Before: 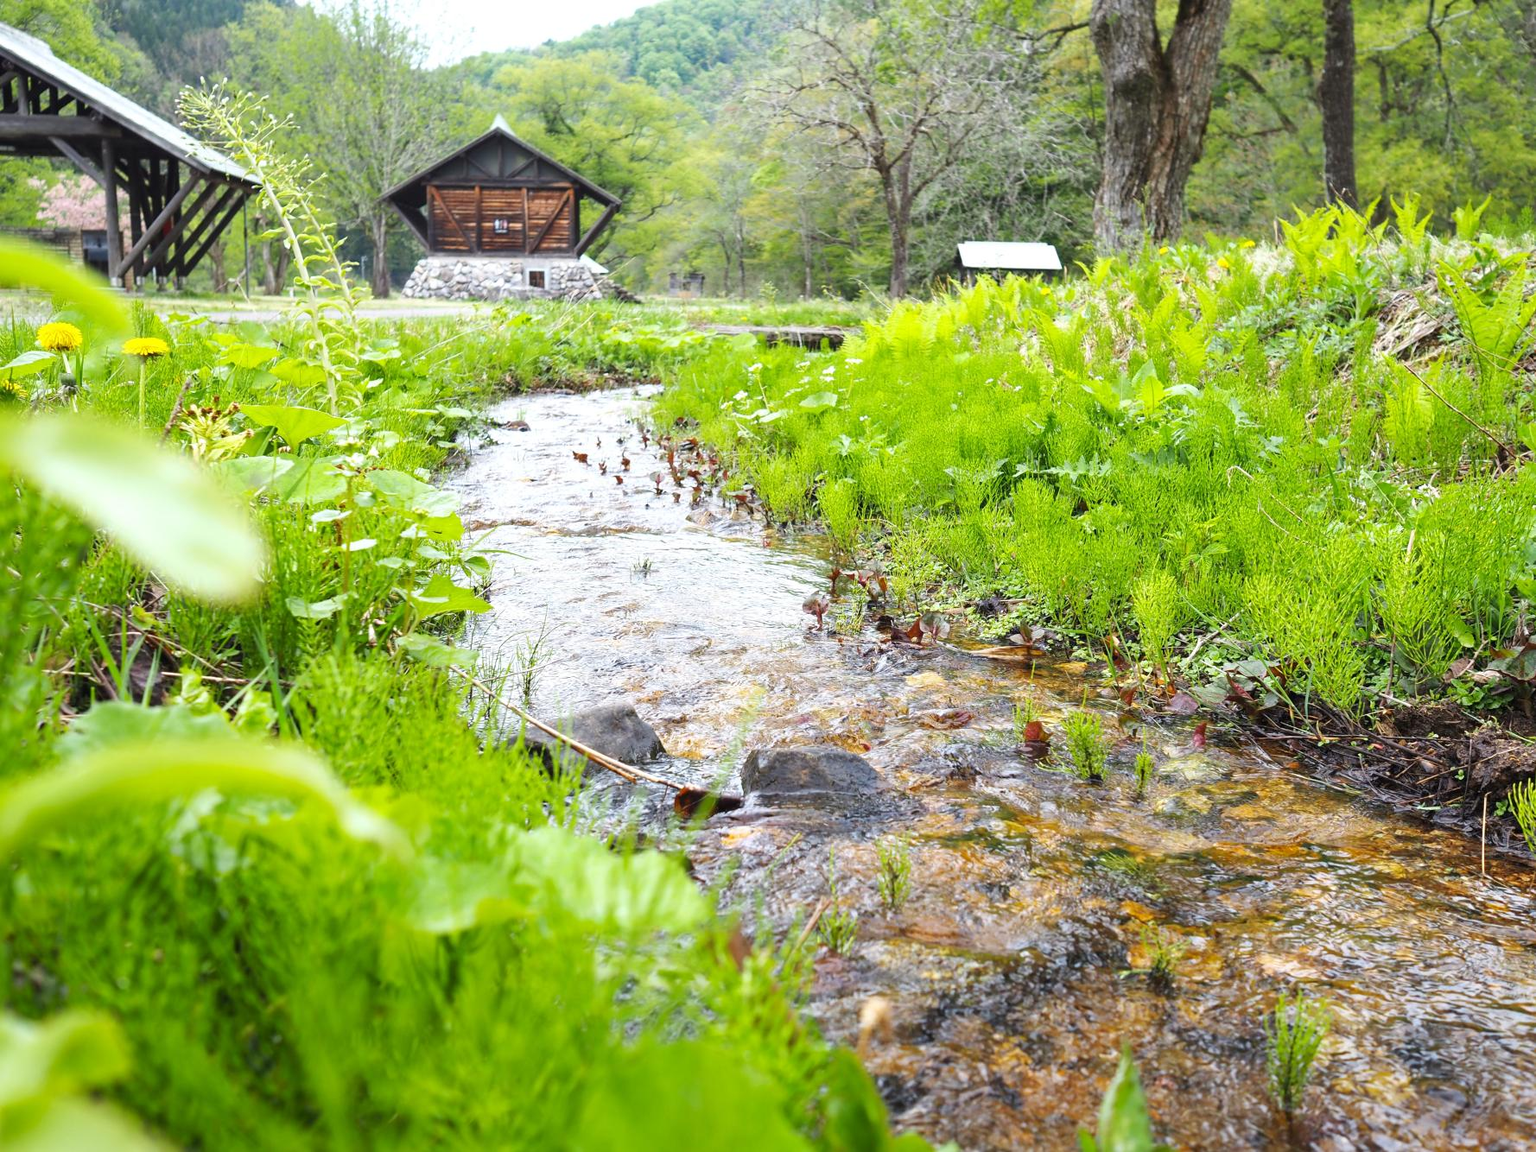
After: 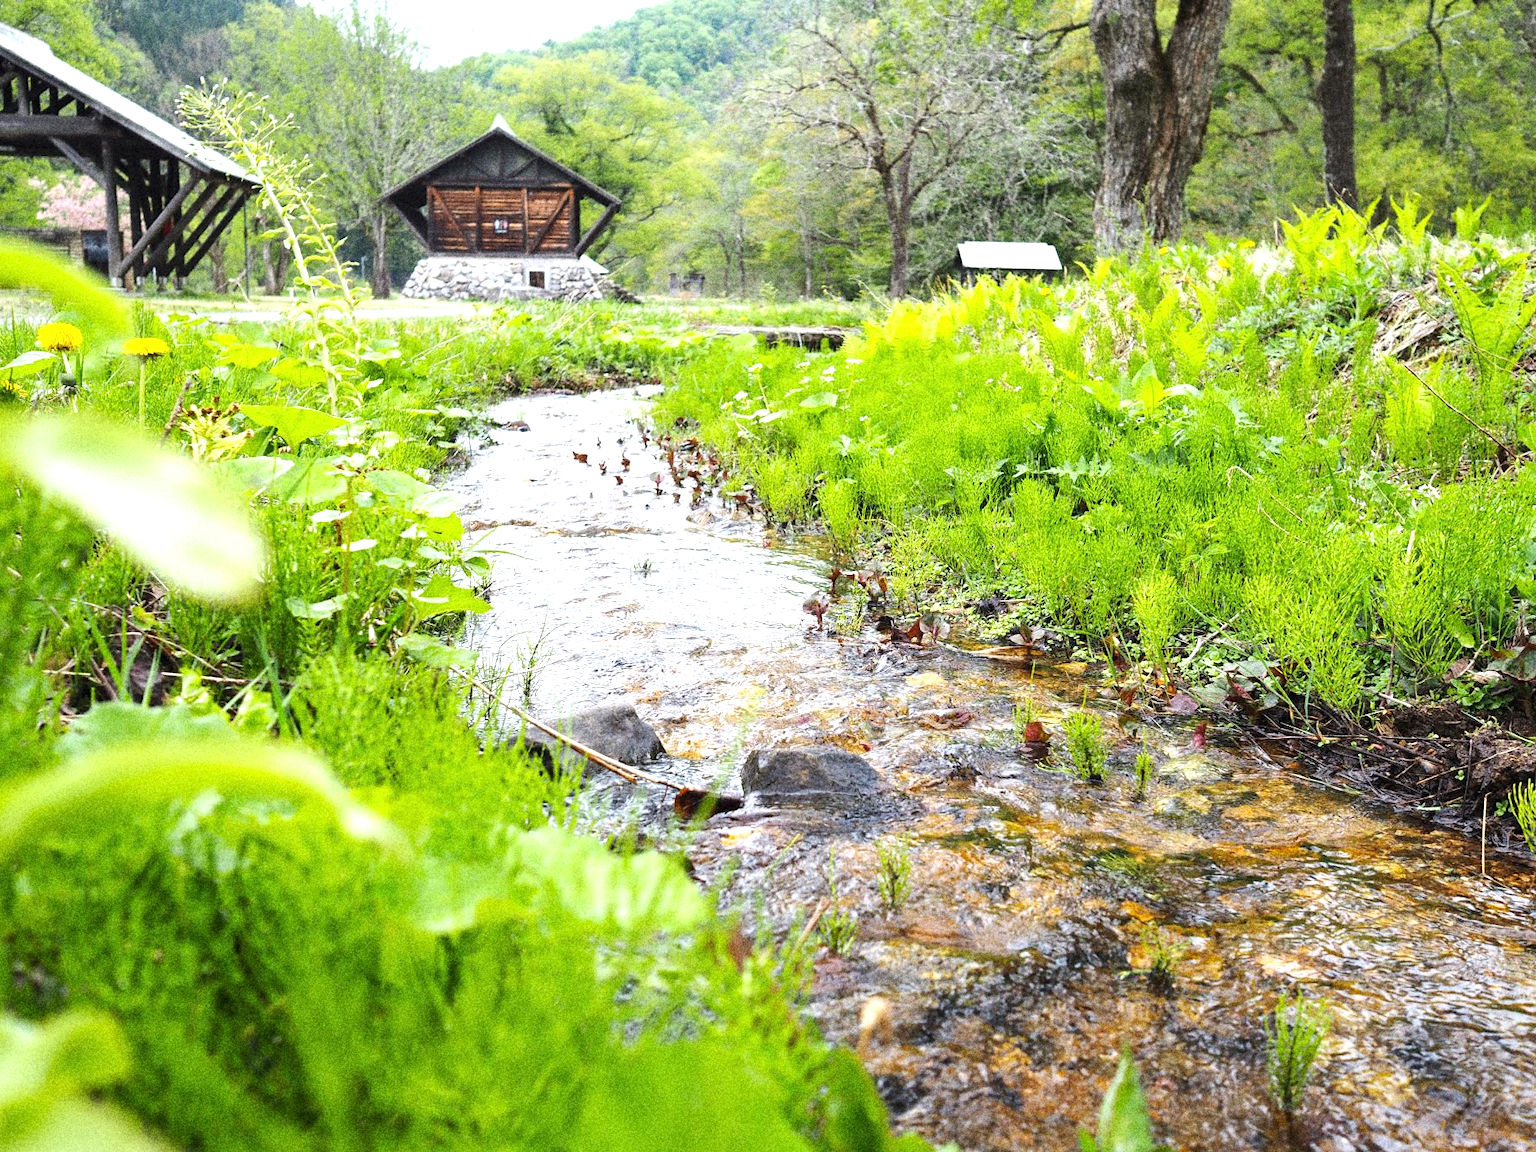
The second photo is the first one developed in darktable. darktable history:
grain: coarseness 14.49 ISO, strength 48.04%, mid-tones bias 35%
tone equalizer: -8 EV -0.417 EV, -7 EV -0.389 EV, -6 EV -0.333 EV, -5 EV -0.222 EV, -3 EV 0.222 EV, -2 EV 0.333 EV, -1 EV 0.389 EV, +0 EV 0.417 EV, edges refinement/feathering 500, mask exposure compensation -1.57 EV, preserve details no
